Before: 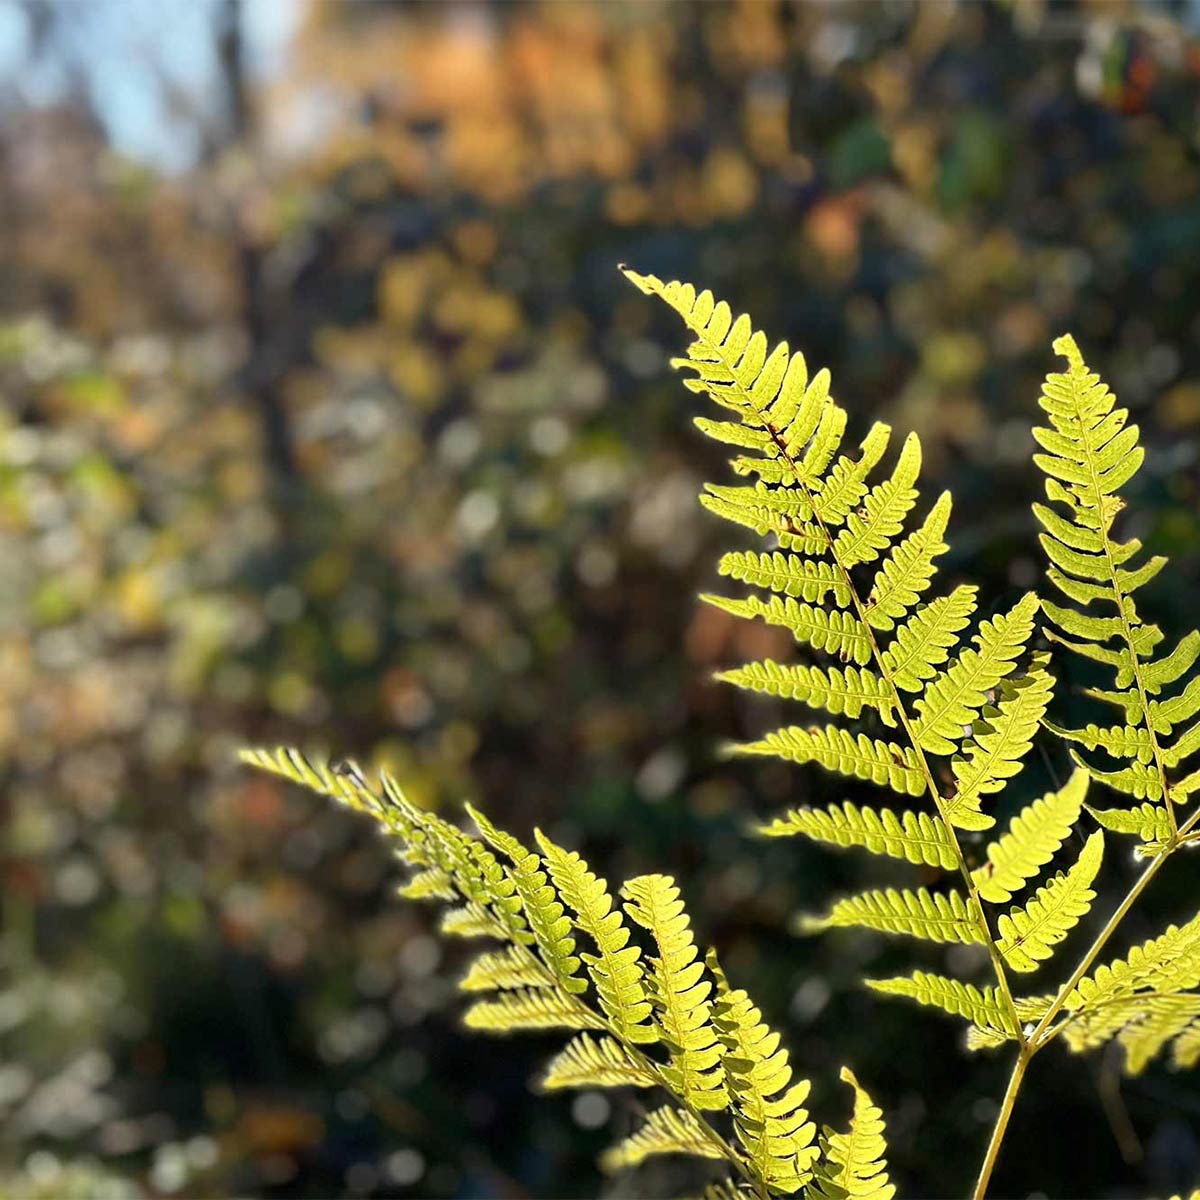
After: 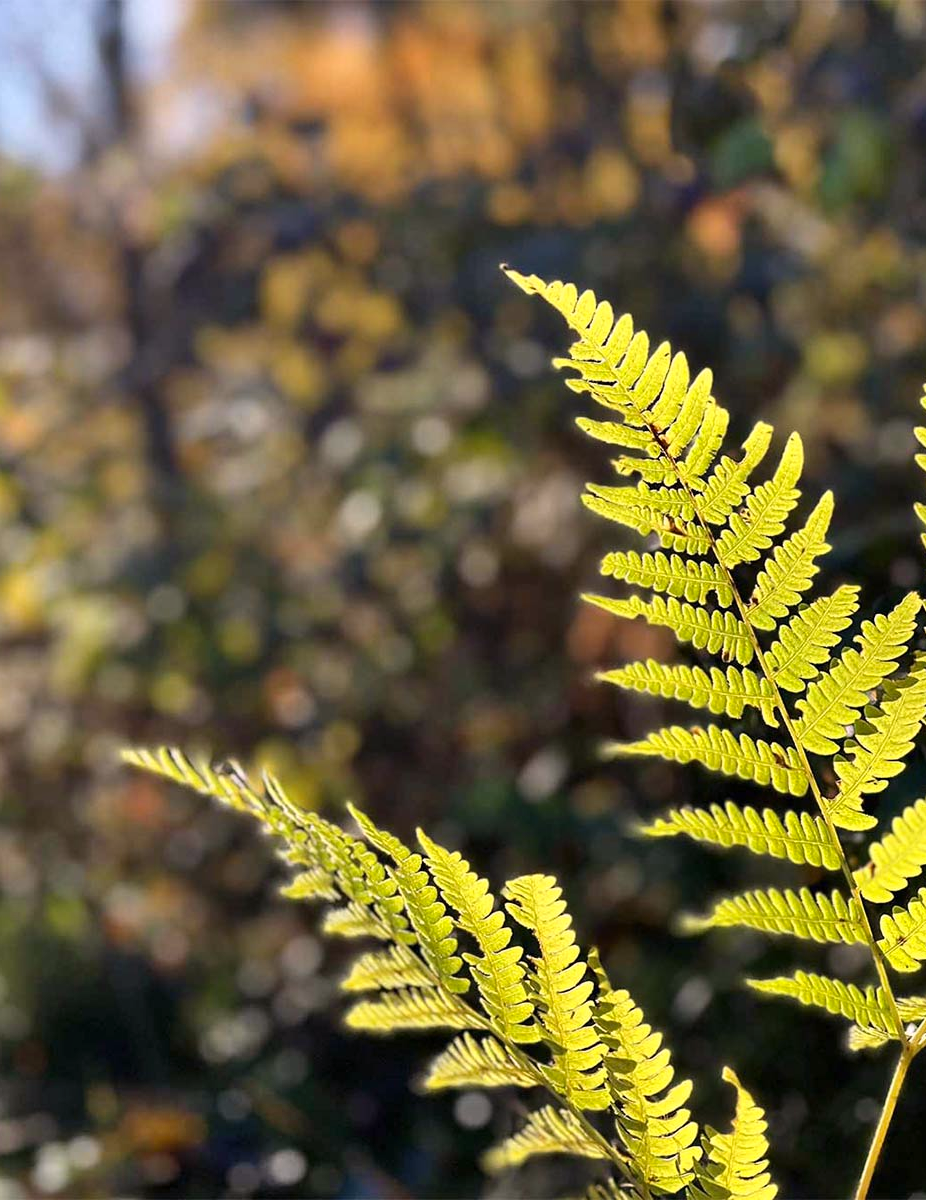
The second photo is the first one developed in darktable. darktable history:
crop: left 9.9%, right 12.902%
color calibration: output R [1.063, -0.012, -0.003, 0], output B [-0.079, 0.047, 1, 0], illuminant custom, x 0.373, y 0.388, temperature 4244.07 K
tone equalizer: smoothing diameter 2.18%, edges refinement/feathering 18.58, mask exposure compensation -1.57 EV, filter diffusion 5
shadows and highlights: soften with gaussian
color correction: highlights a* -5.73, highlights b* 11.1
